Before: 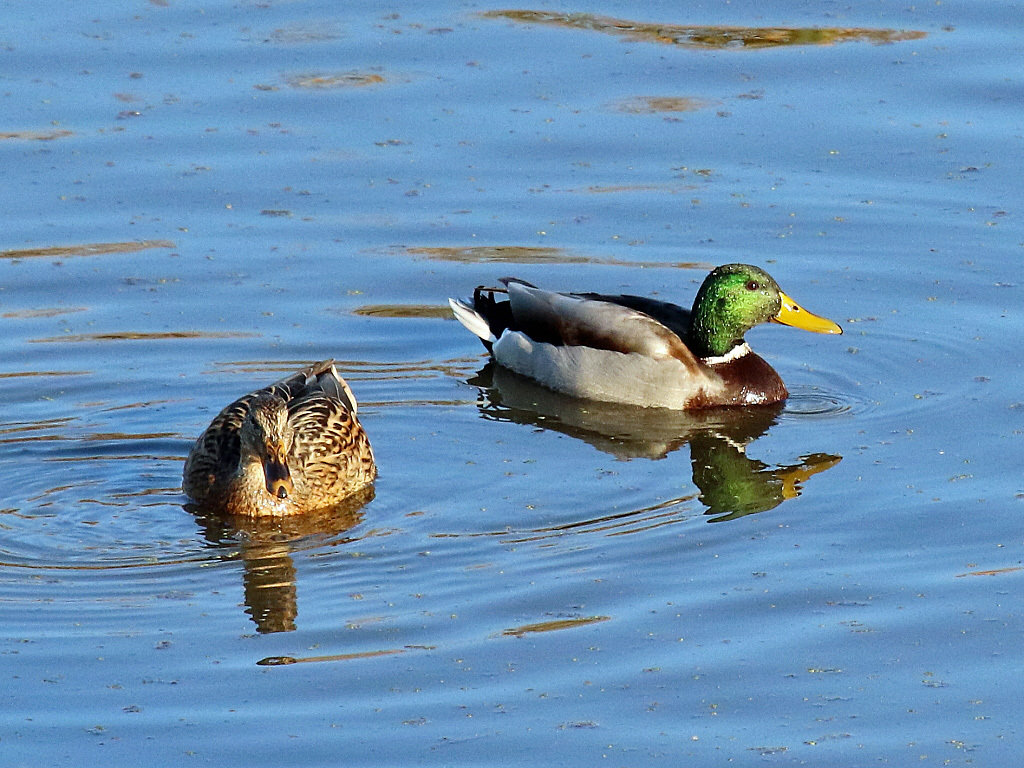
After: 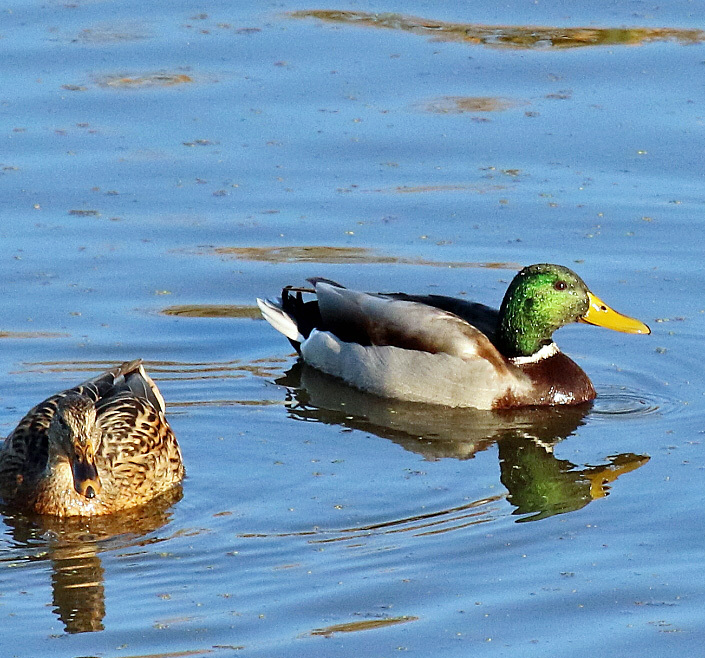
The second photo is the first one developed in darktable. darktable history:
crop: left 18.761%, right 12.323%, bottom 14.222%
base curve: curves: ch0 [(0, 0) (0.472, 0.508) (1, 1)], preserve colors none
levels: black 8.57%
